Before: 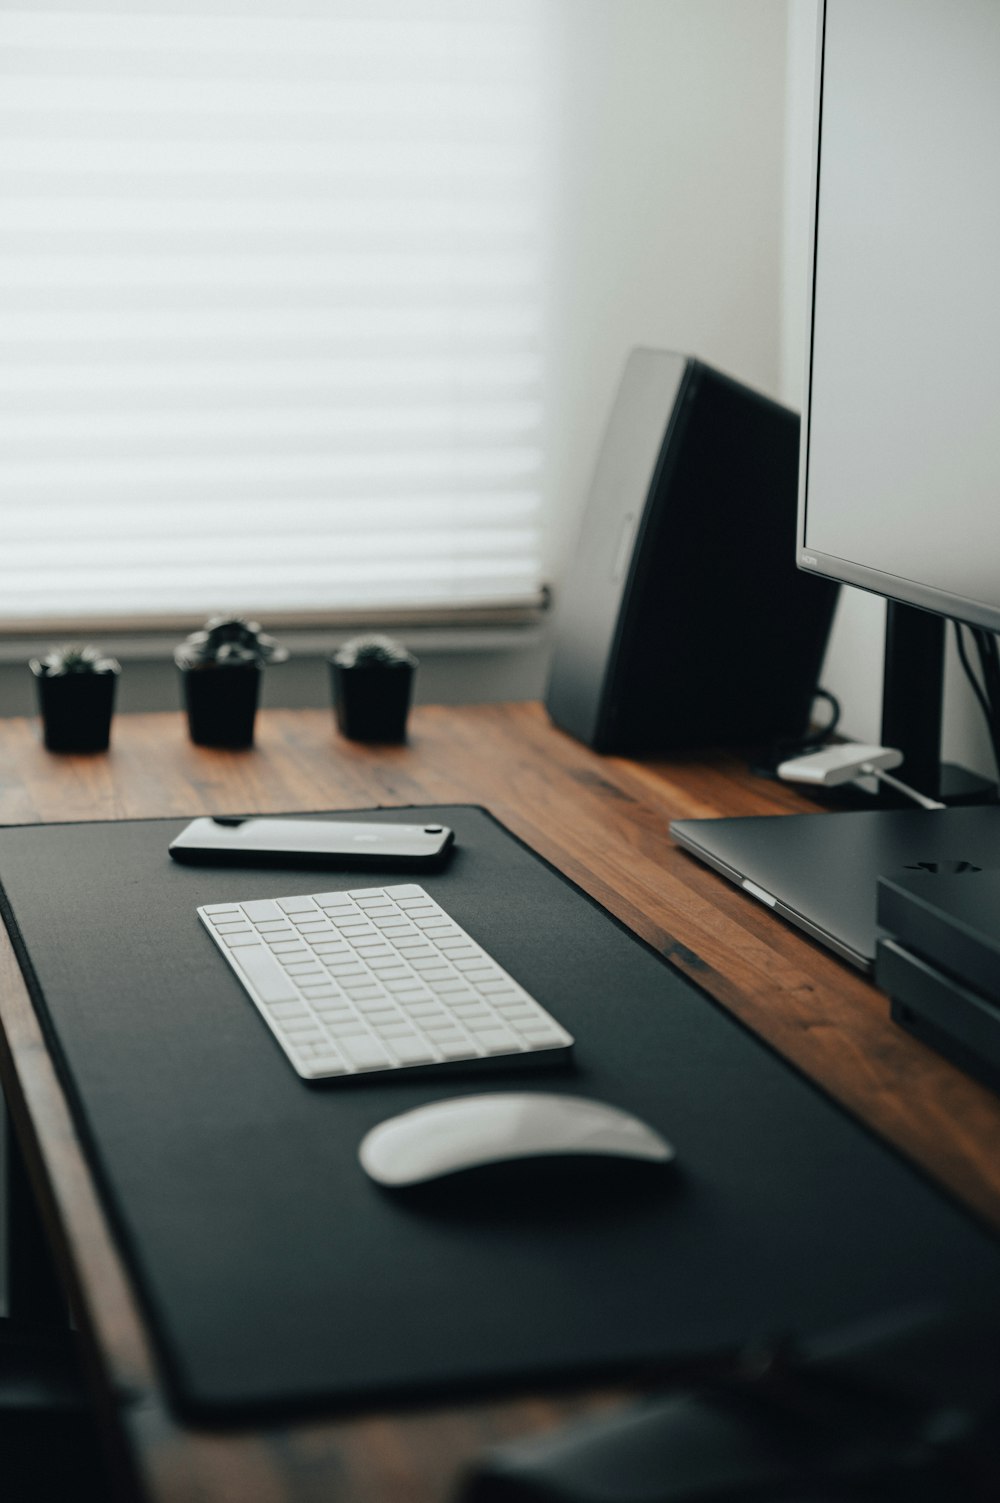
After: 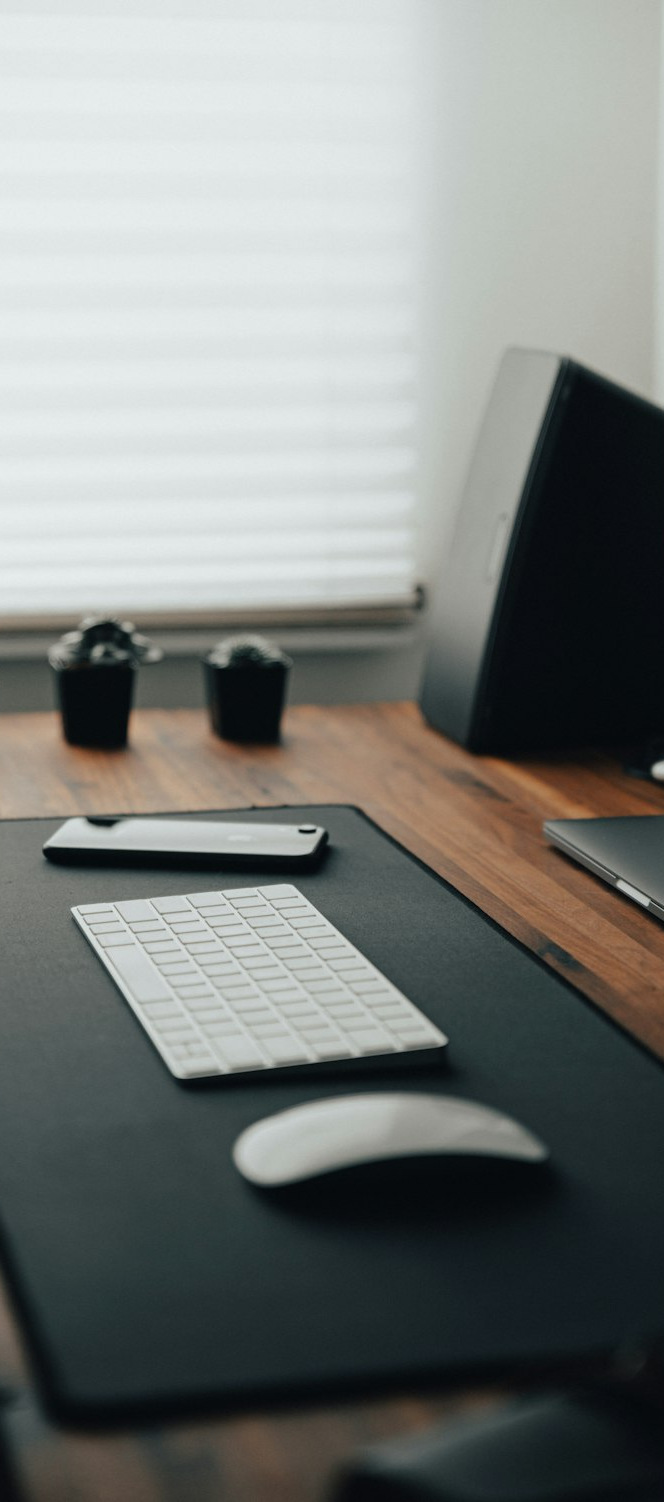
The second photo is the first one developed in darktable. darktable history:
crop and rotate: left 12.64%, right 20.957%
